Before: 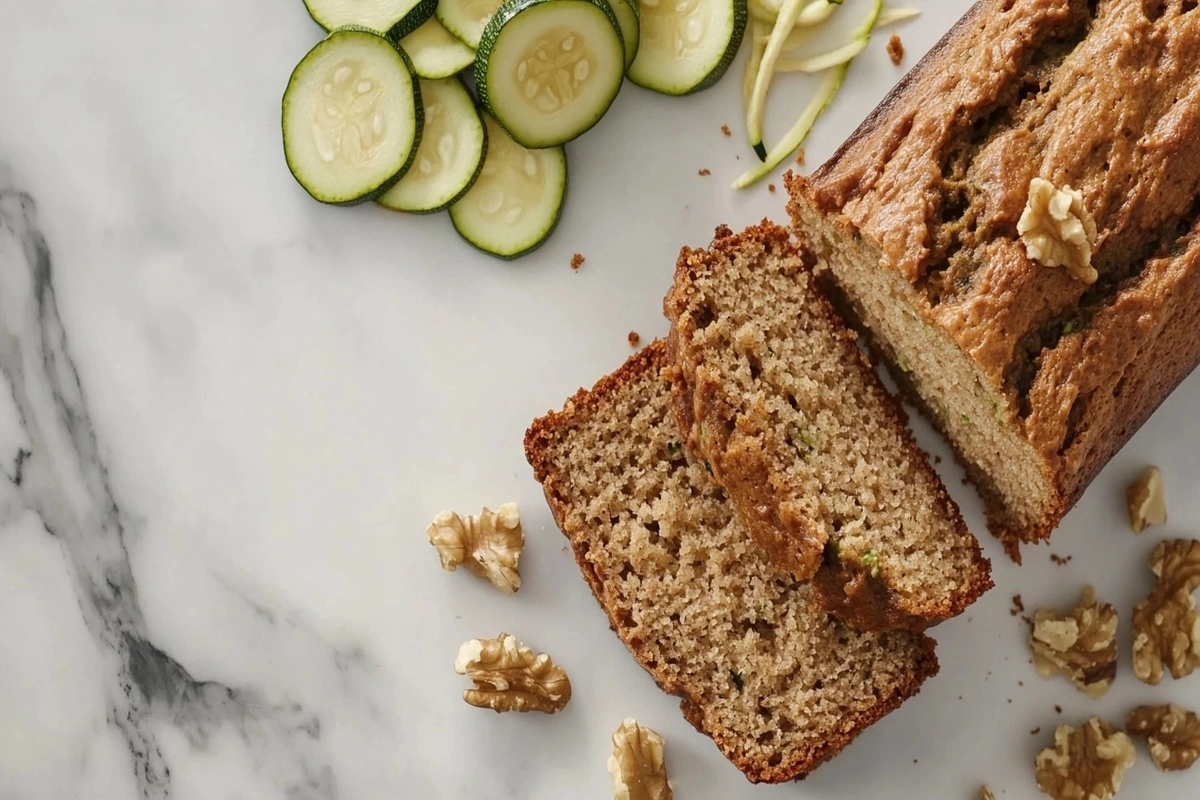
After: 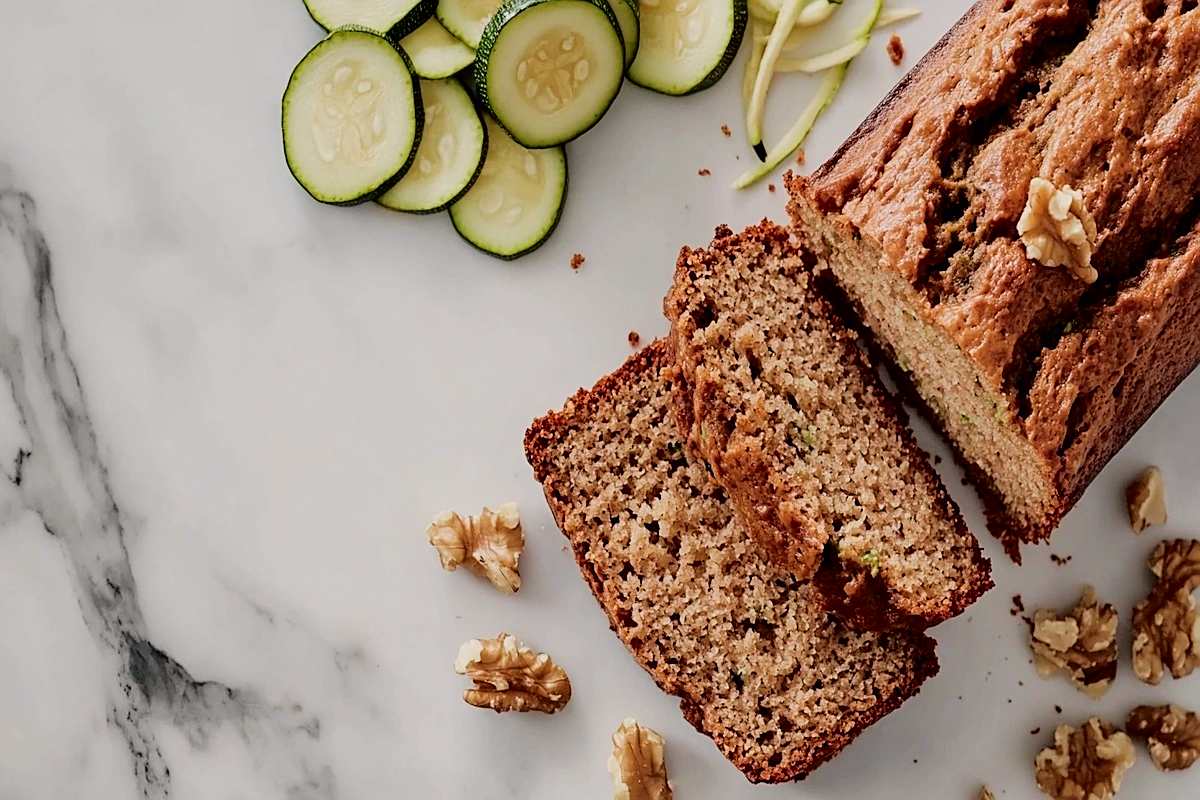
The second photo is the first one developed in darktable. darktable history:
filmic rgb: black relative exposure -7.65 EV, hardness 4.02, contrast 1.1, highlights saturation mix -30%
sharpen: on, module defaults
contrast equalizer: octaves 7, y [[0.6 ×6], [0.55 ×6], [0 ×6], [0 ×6], [0 ×6]], mix 0.15
tone curve: curves: ch0 [(0, 0) (0.126, 0.061) (0.362, 0.382) (0.498, 0.498) (0.706, 0.712) (1, 1)]; ch1 [(0, 0) (0.5, 0.505) (0.55, 0.578) (1, 1)]; ch2 [(0, 0) (0.44, 0.424) (0.489, 0.483) (0.537, 0.538) (1, 1)], color space Lab, independent channels, preserve colors none
